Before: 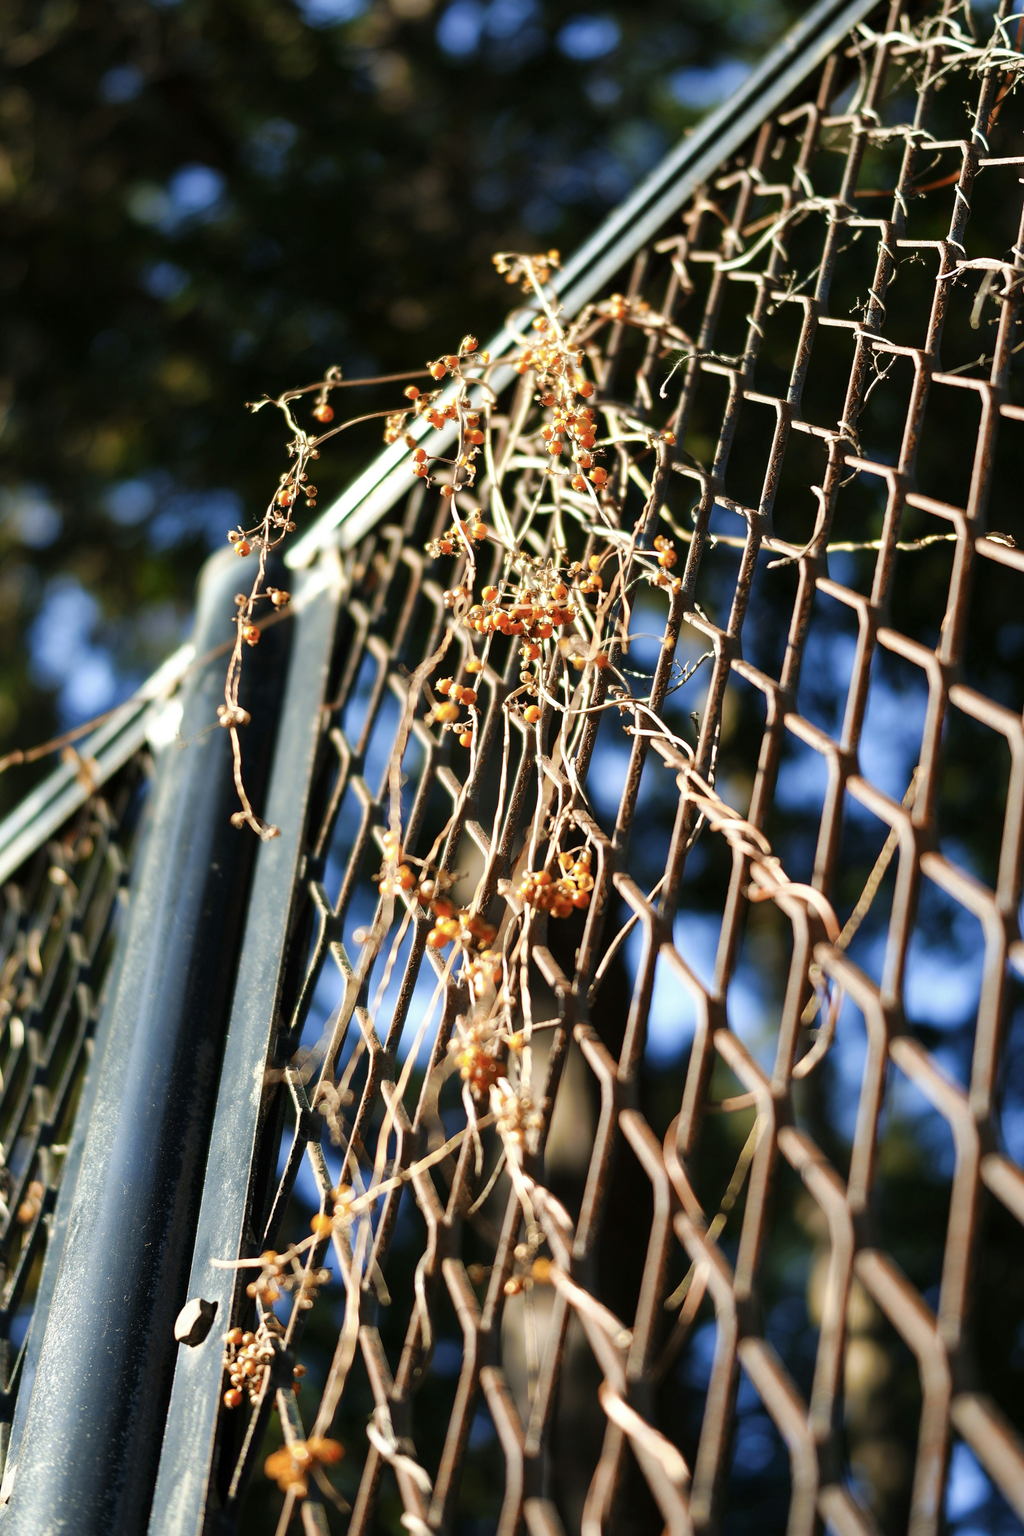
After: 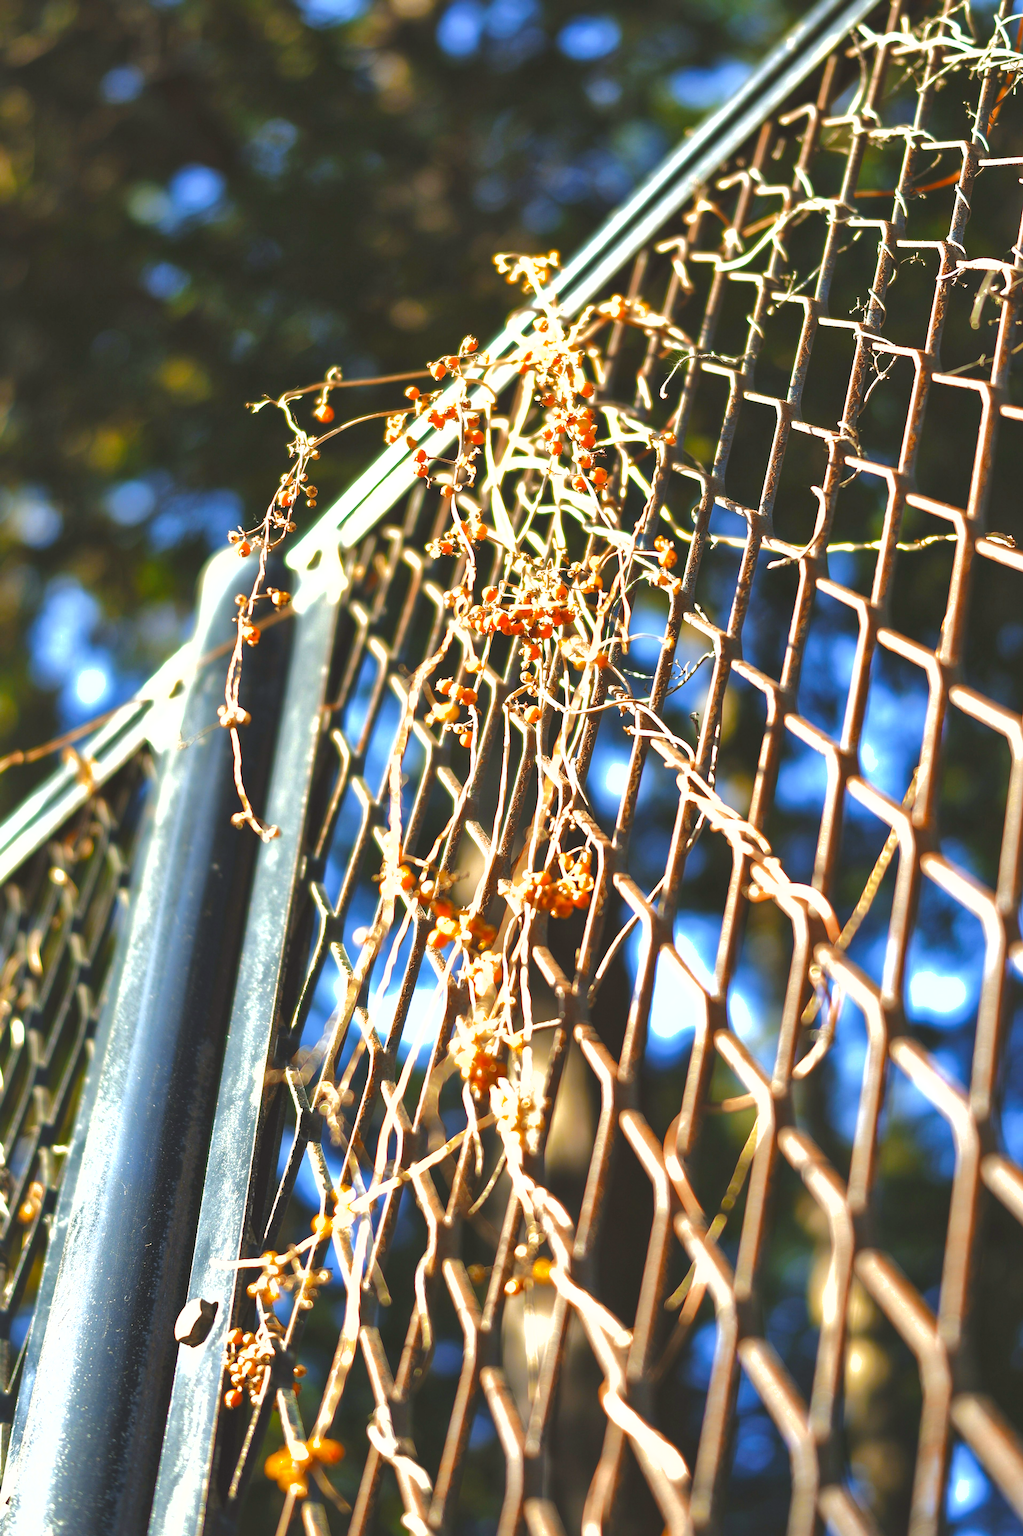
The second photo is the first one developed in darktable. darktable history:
color balance rgb: shadows lift › chroma 1.017%, shadows lift › hue 31.65°, global offset › luminance 0.766%, perceptual saturation grading › global saturation 20%, perceptual saturation grading › highlights -24.838%, perceptual saturation grading › shadows 24.127%, perceptual brilliance grading › global brilliance 30.441%, global vibrance 9.318%
shadows and highlights: highlights -59.7
